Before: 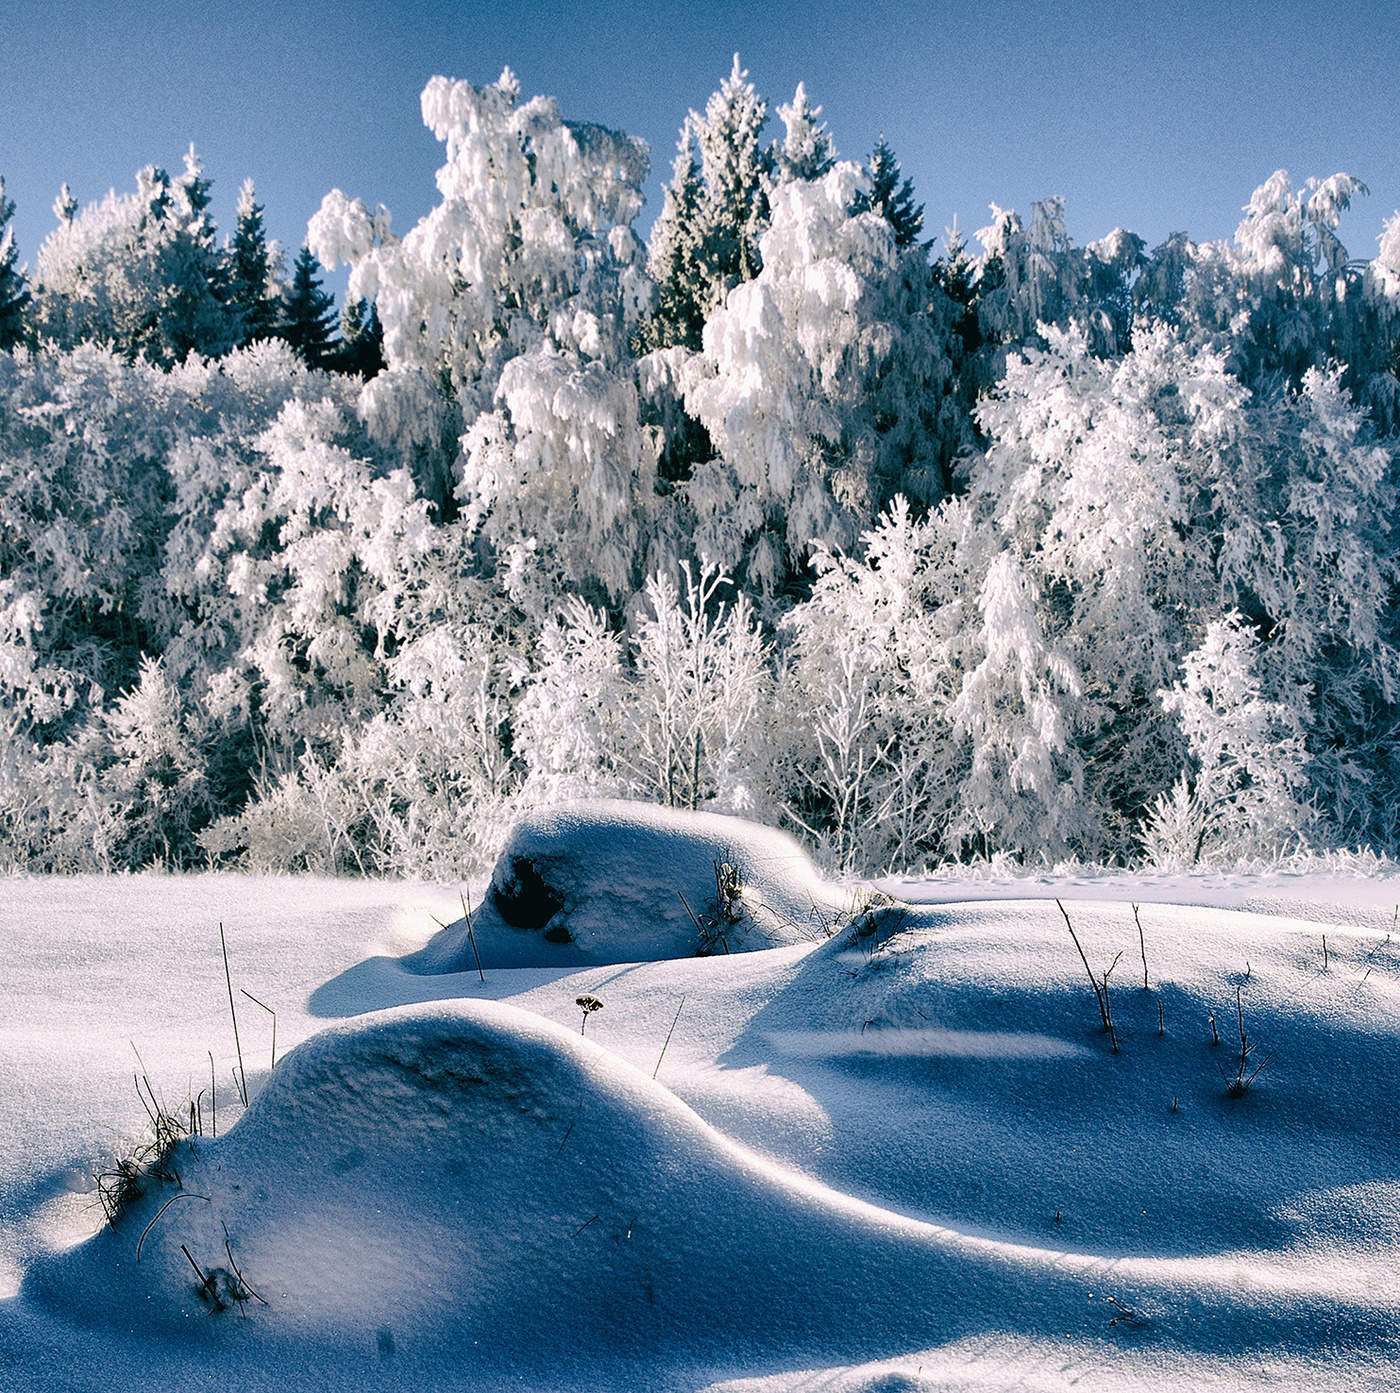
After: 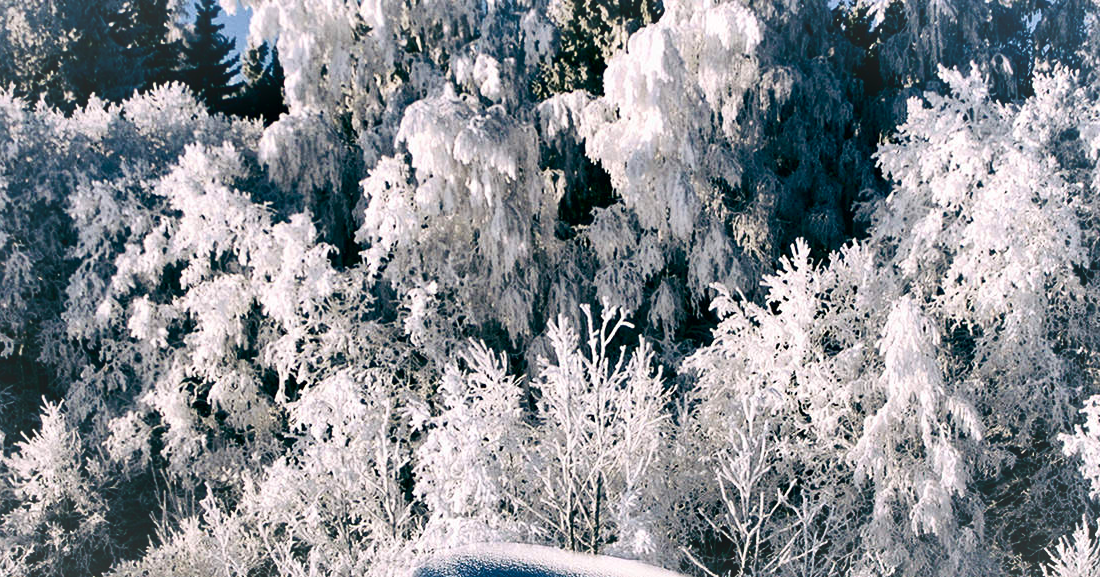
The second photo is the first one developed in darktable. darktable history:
vignetting: brightness 0.03, saturation 0.003, automatic ratio true
contrast brightness saturation: contrast 0.195, brightness -0.108, saturation 0.102
crop: left 7.129%, top 18.421%, right 14.291%, bottom 40.151%
